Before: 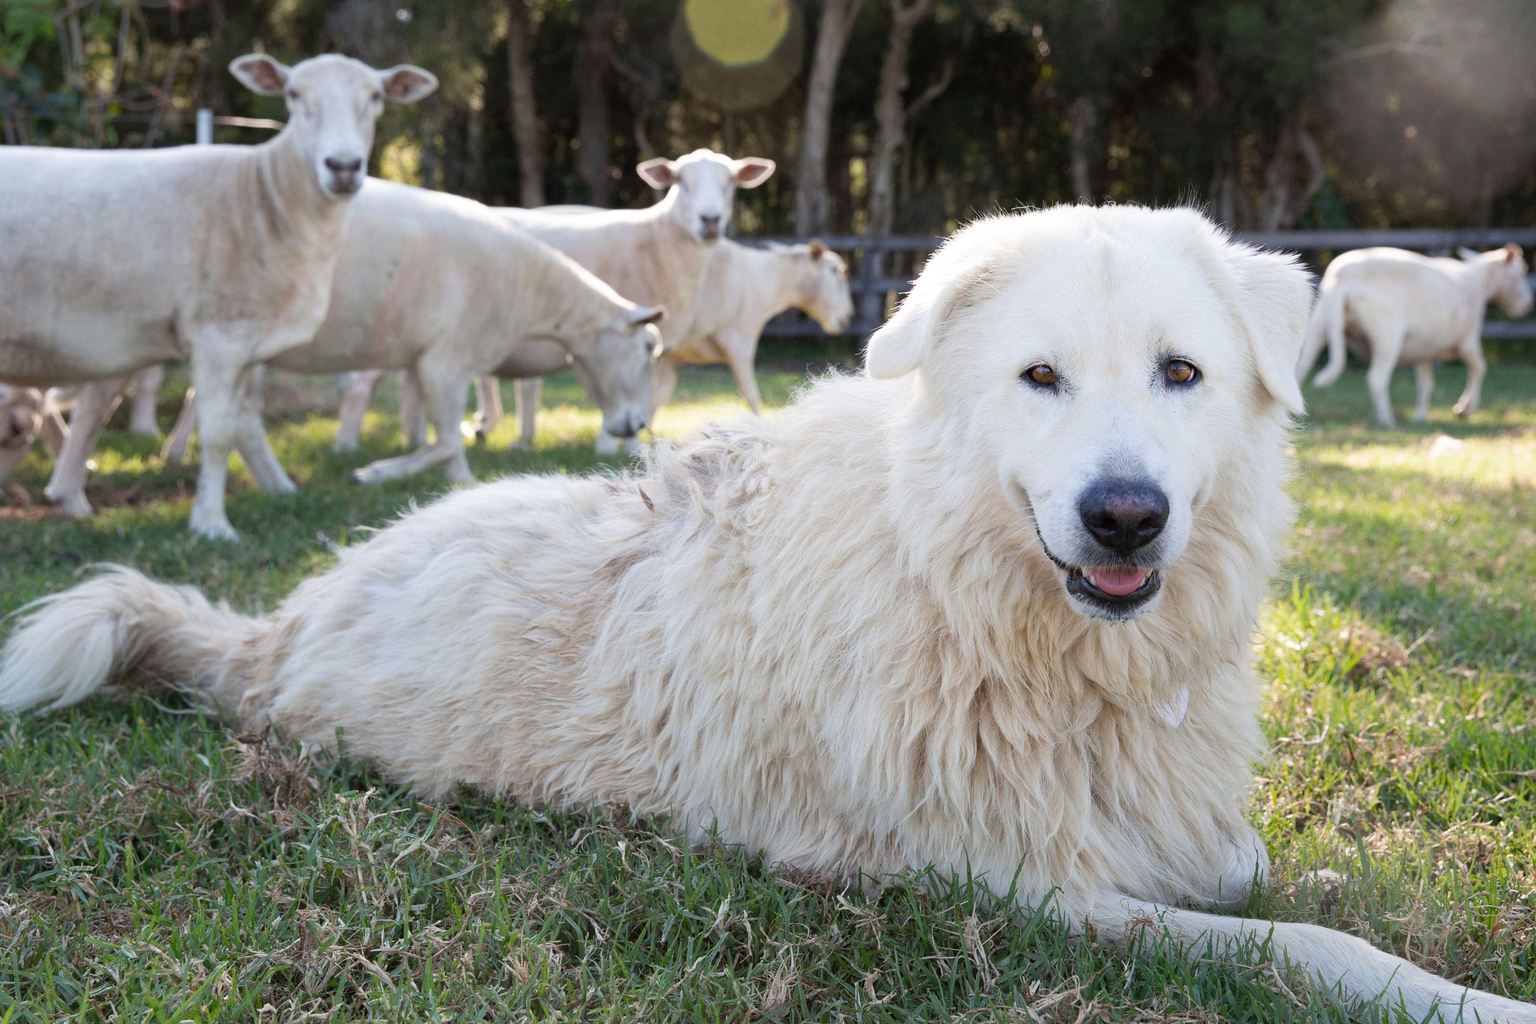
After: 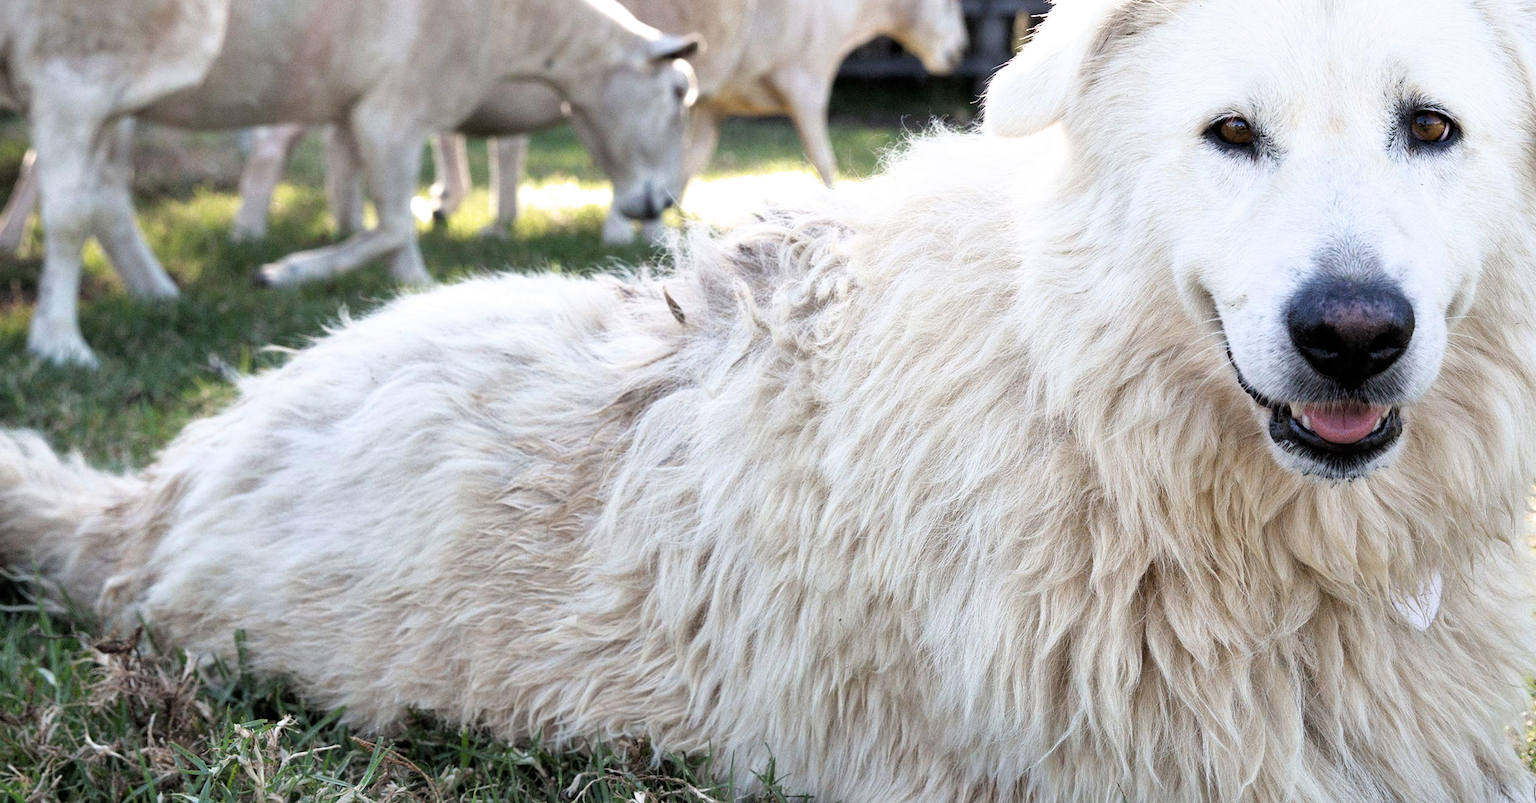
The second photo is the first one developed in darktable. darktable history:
filmic rgb: black relative exposure -8.21 EV, white relative exposure 2.2 EV, target white luminance 99.954%, hardness 7.05, latitude 74.63%, contrast 1.319, highlights saturation mix -2.71%, shadows ↔ highlights balance 30.43%, color science v6 (2022)
shadows and highlights: shadows 31.91, highlights -32.52, soften with gaussian
crop: left 11.065%, top 27.571%, right 18.253%, bottom 16.966%
